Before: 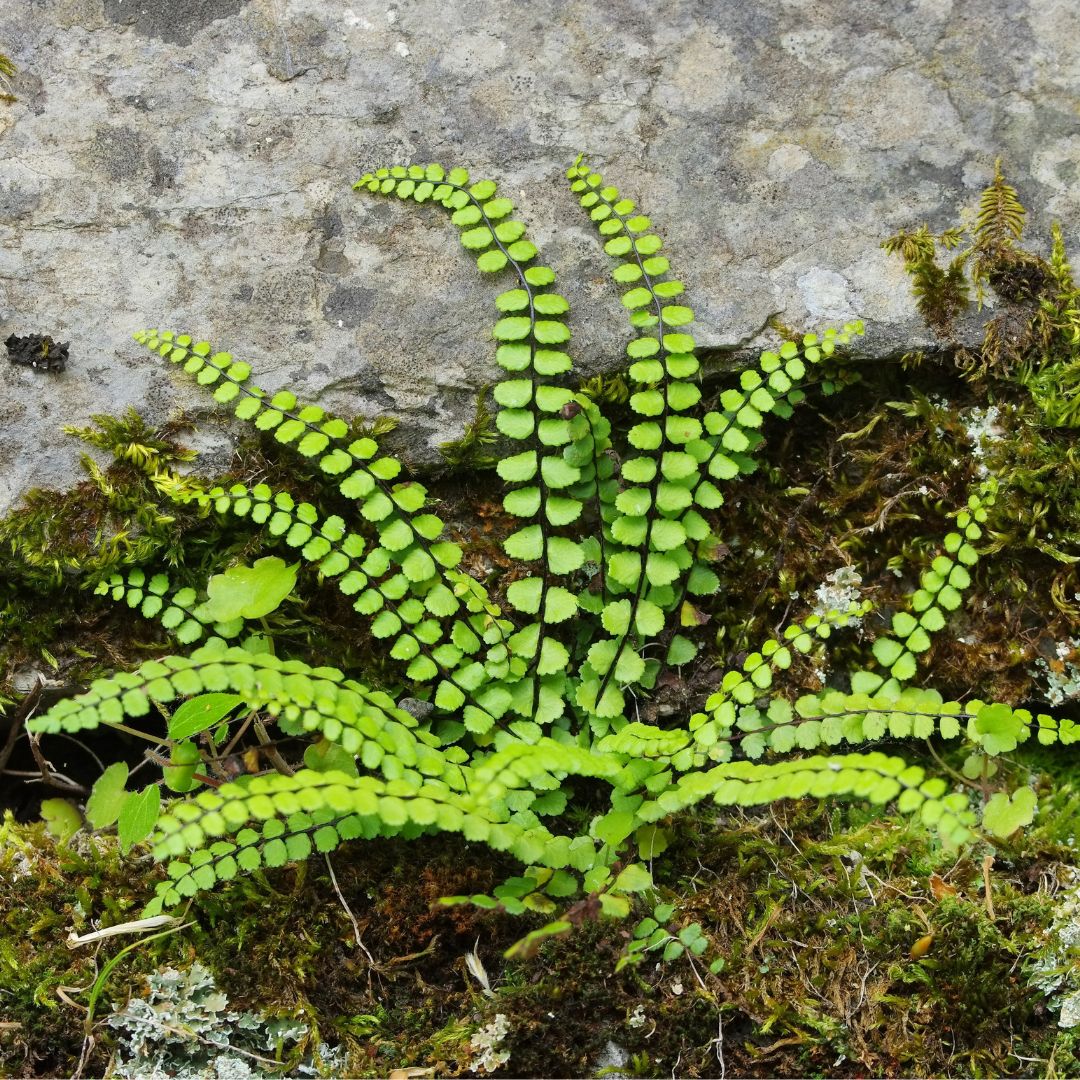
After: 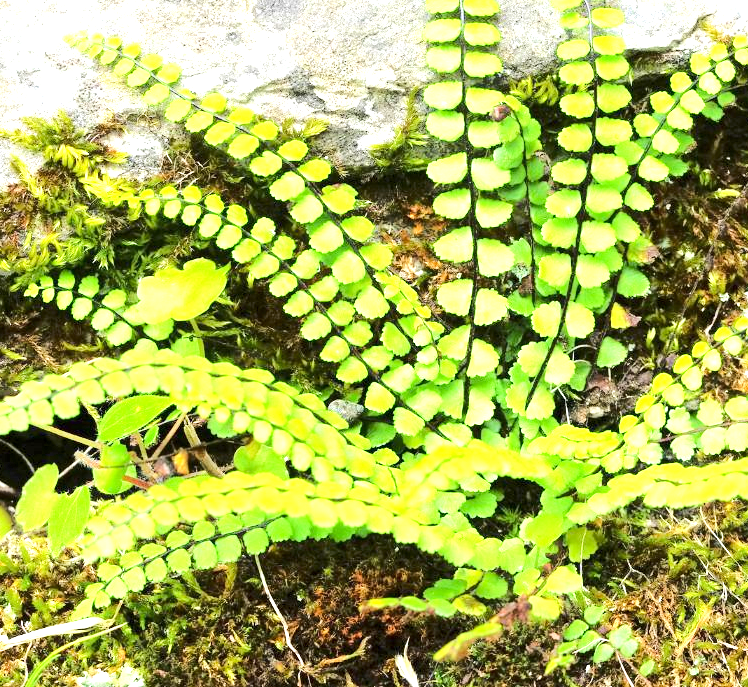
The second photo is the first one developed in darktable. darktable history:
crop: left 6.488%, top 27.668%, right 24.183%, bottom 8.656%
exposure: black level correction 0.001, exposure 1.735 EV, compensate highlight preservation false
rgb curve: curves: ch0 [(0, 0) (0.284, 0.292) (0.505, 0.644) (1, 1)], compensate middle gray true
